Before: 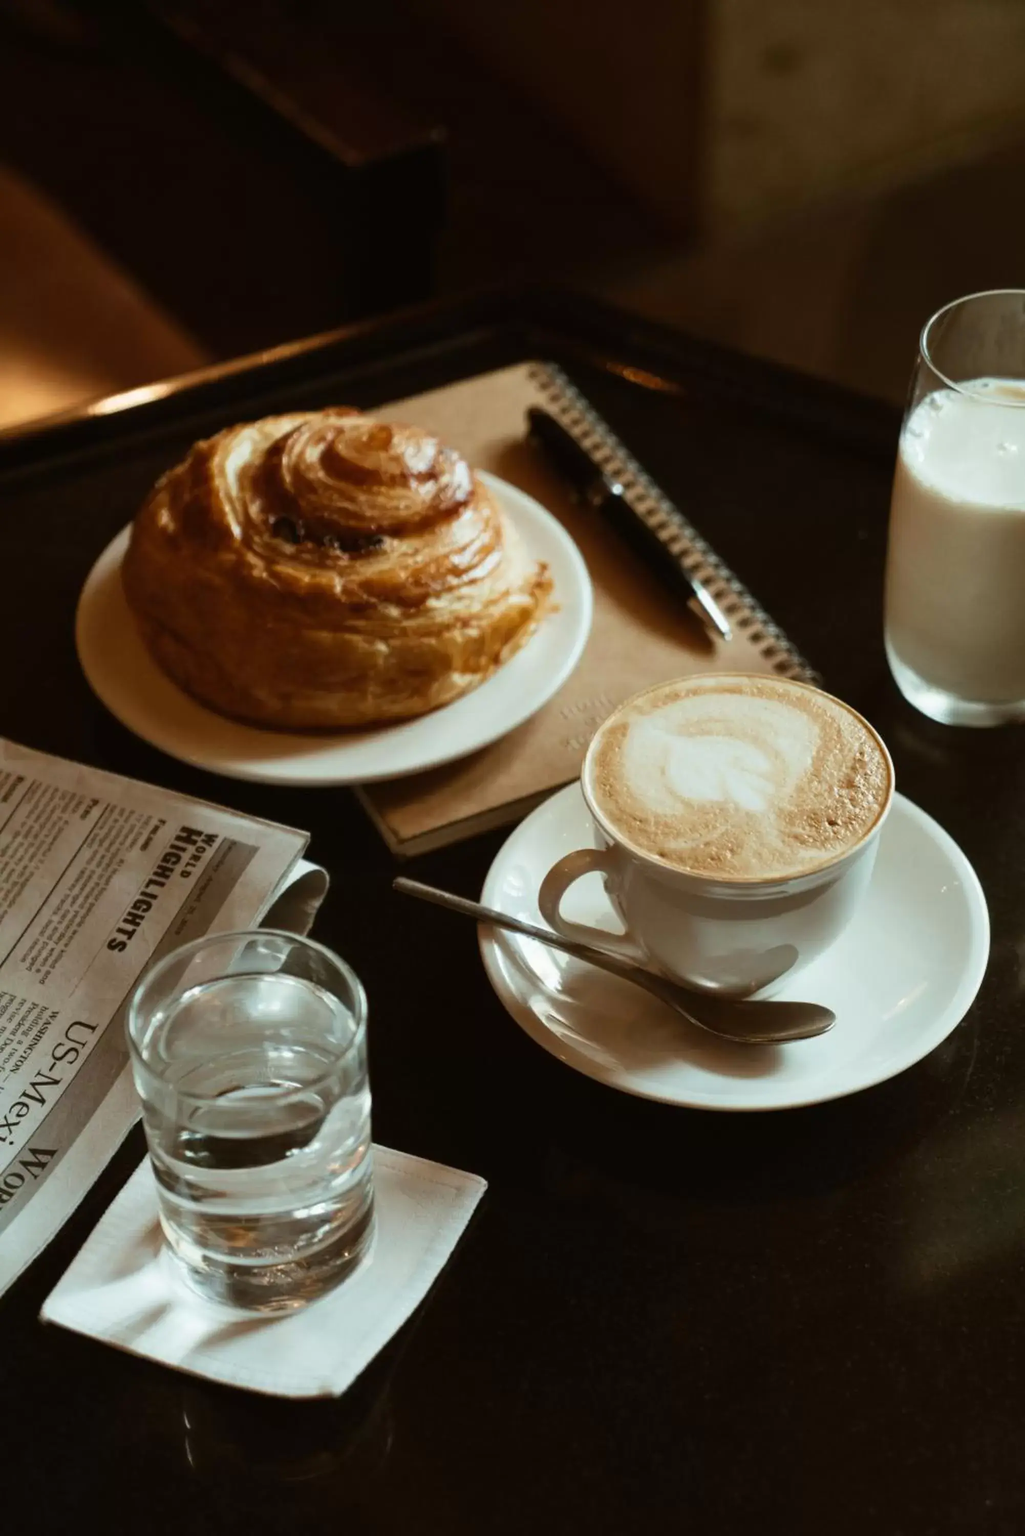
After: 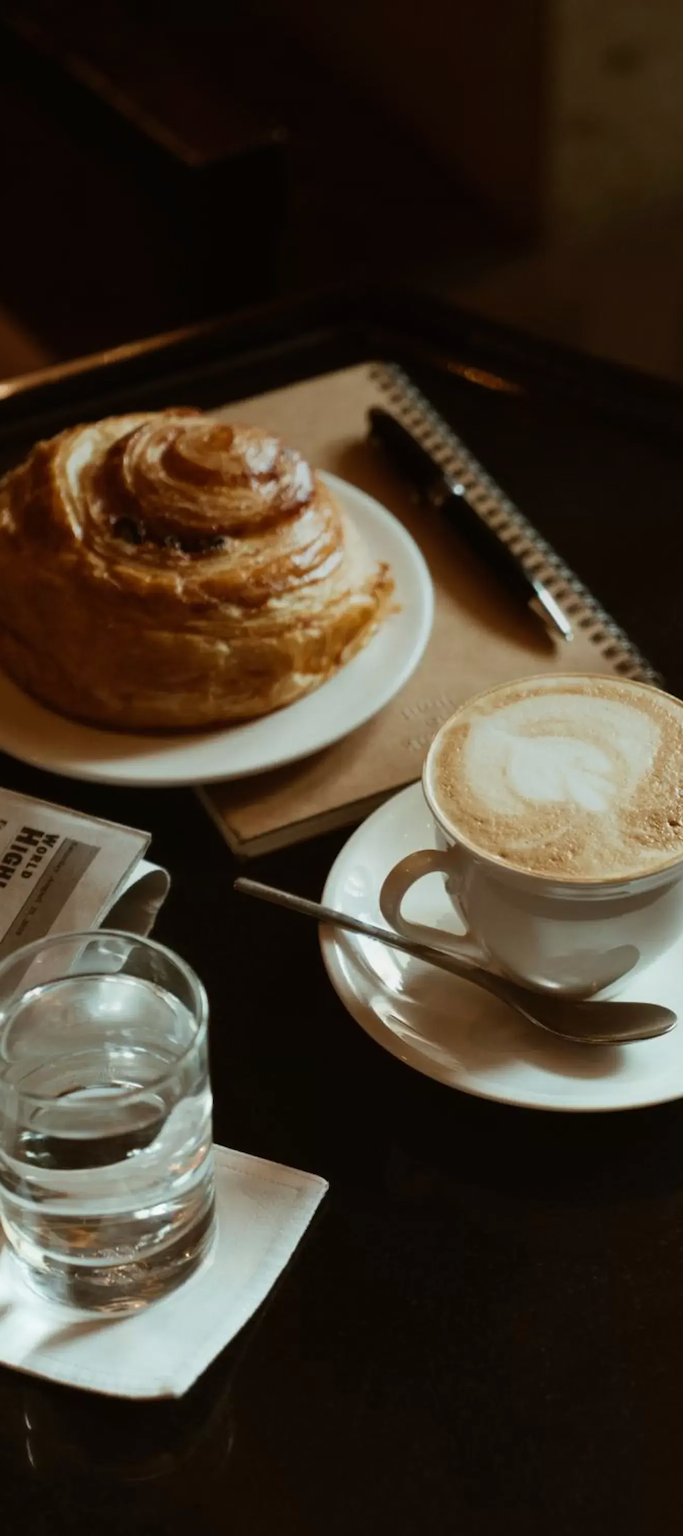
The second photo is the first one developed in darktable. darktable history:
crop and rotate: left 15.546%, right 17.787%
graduated density: on, module defaults
